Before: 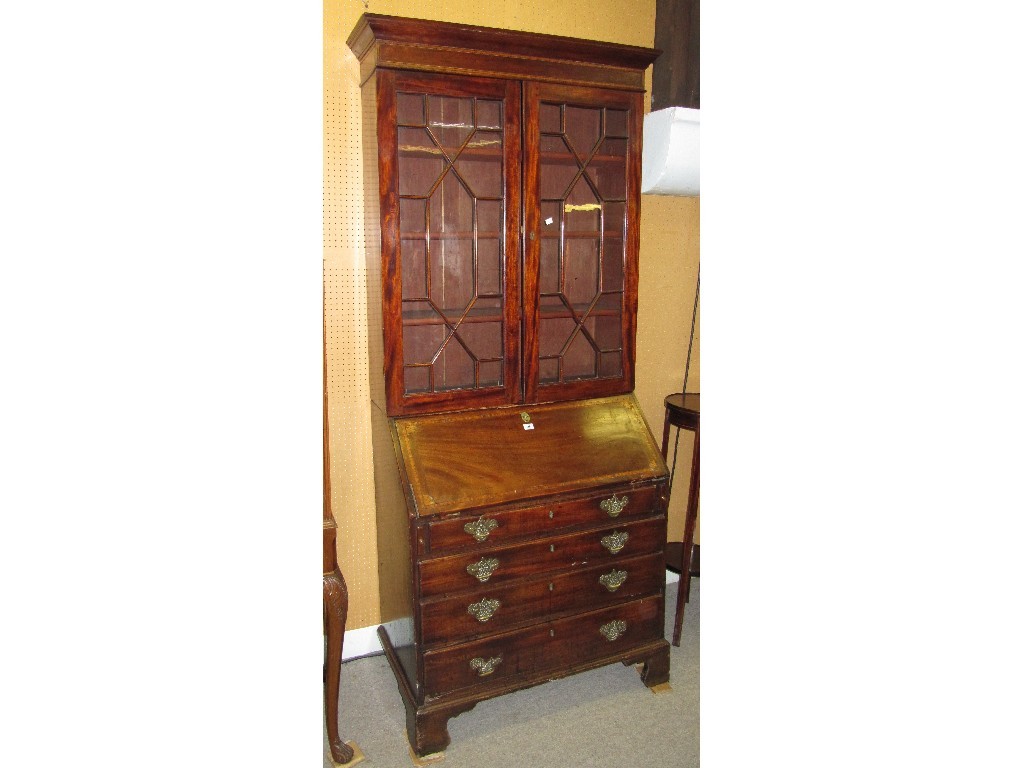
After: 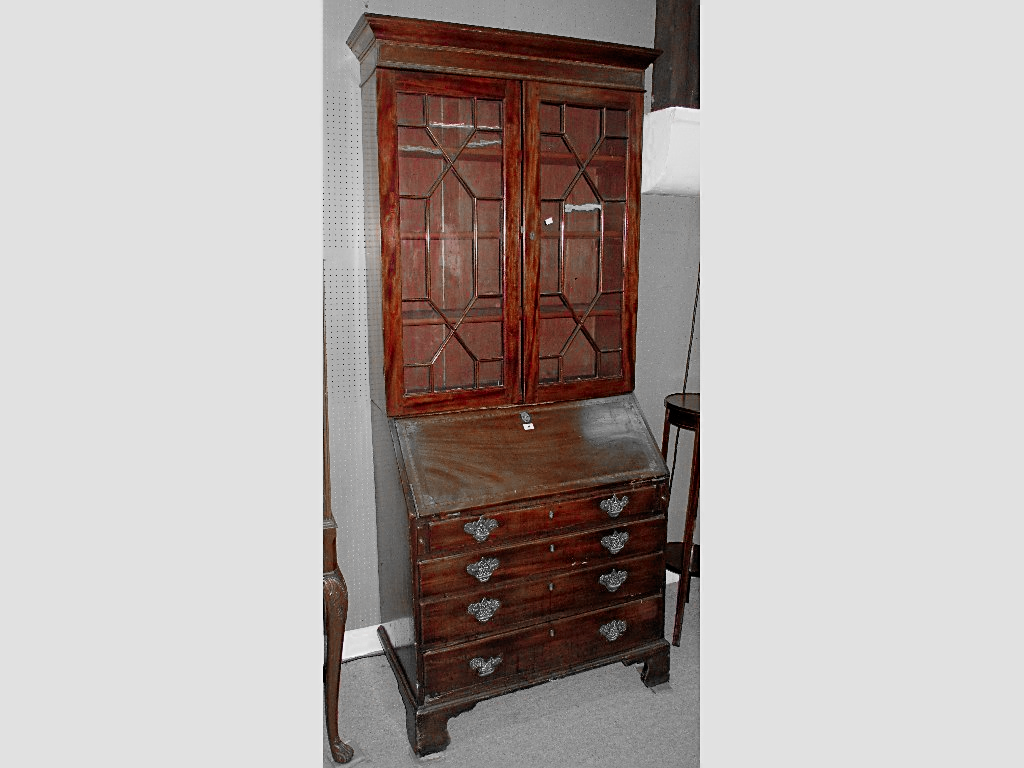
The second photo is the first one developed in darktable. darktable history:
filmic rgb: black relative exposure -7.75 EV, white relative exposure 4.4 EV, target black luminance 0%, hardness 3.76, latitude 50.65%, contrast 1.077, highlights saturation mix 9.37%, shadows ↔ highlights balance -0.221%
color zones: curves: ch0 [(0, 0.352) (0.143, 0.407) (0.286, 0.386) (0.429, 0.431) (0.571, 0.829) (0.714, 0.853) (0.857, 0.833) (1, 0.352)]; ch1 [(0, 0.604) (0.072, 0.726) (0.096, 0.608) (0.205, 0.007) (0.571, -0.006) (0.839, -0.013) (0.857, -0.012) (1, 0.604)]
sharpen: amount 0.499
